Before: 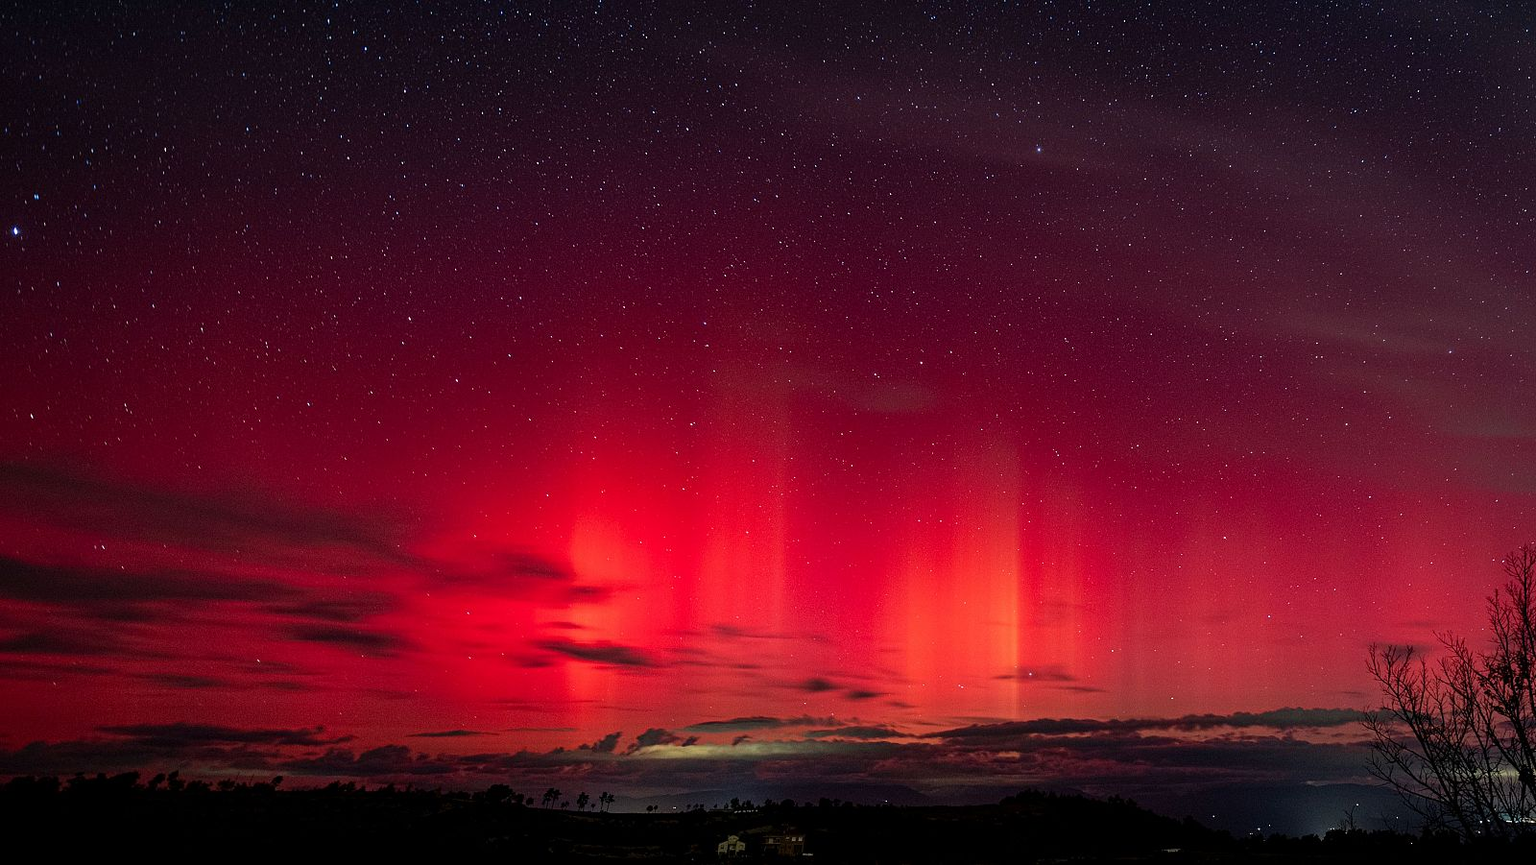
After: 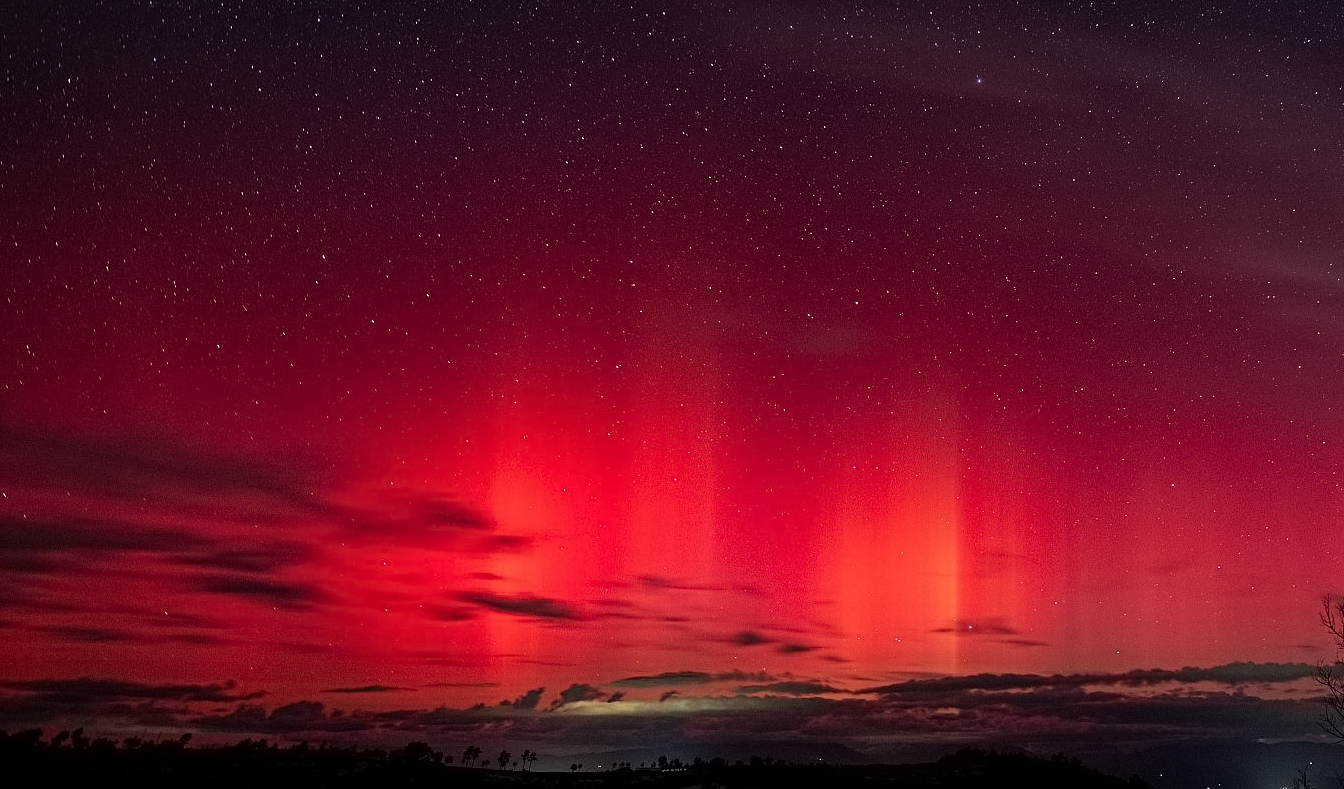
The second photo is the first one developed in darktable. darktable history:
contrast equalizer: y [[0.5 ×6], [0.5 ×6], [0.5 ×6], [0 ×6], [0, 0.039, 0.251, 0.29, 0.293, 0.292]]
crop: left 6.456%, top 8.349%, right 9.535%, bottom 4.048%
